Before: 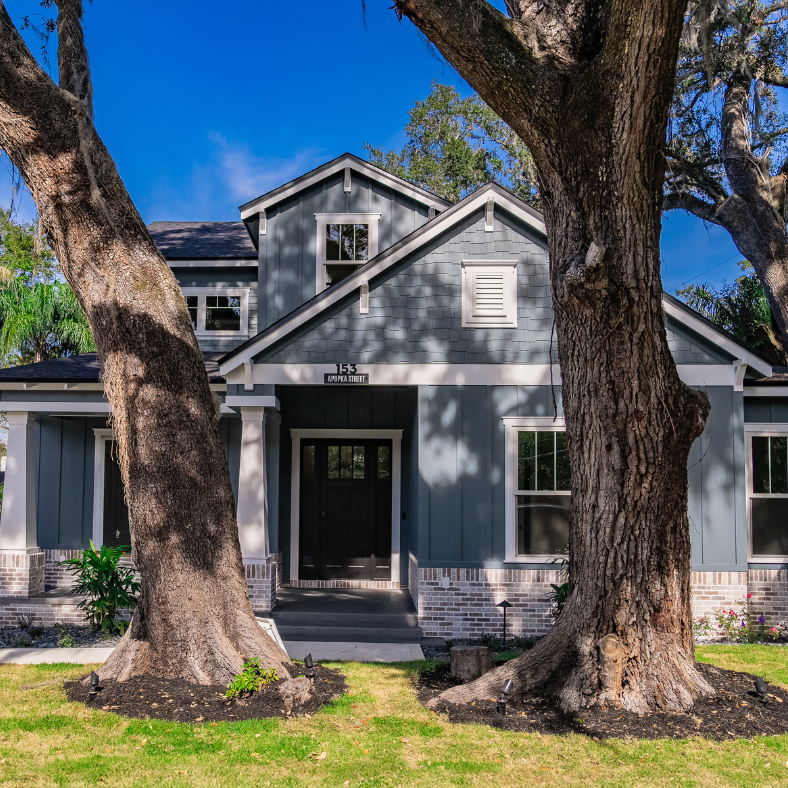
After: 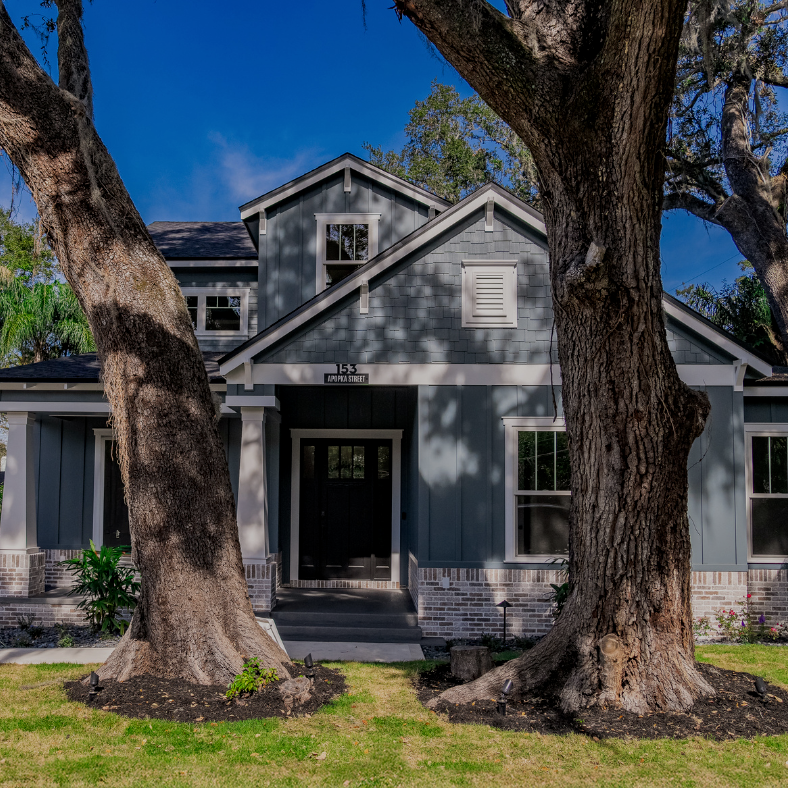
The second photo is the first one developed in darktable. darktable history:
local contrast: highlights 100%, shadows 100%, detail 120%, midtone range 0.2
exposure: black level correction 0, exposure -0.766 EV, compensate highlight preservation false
